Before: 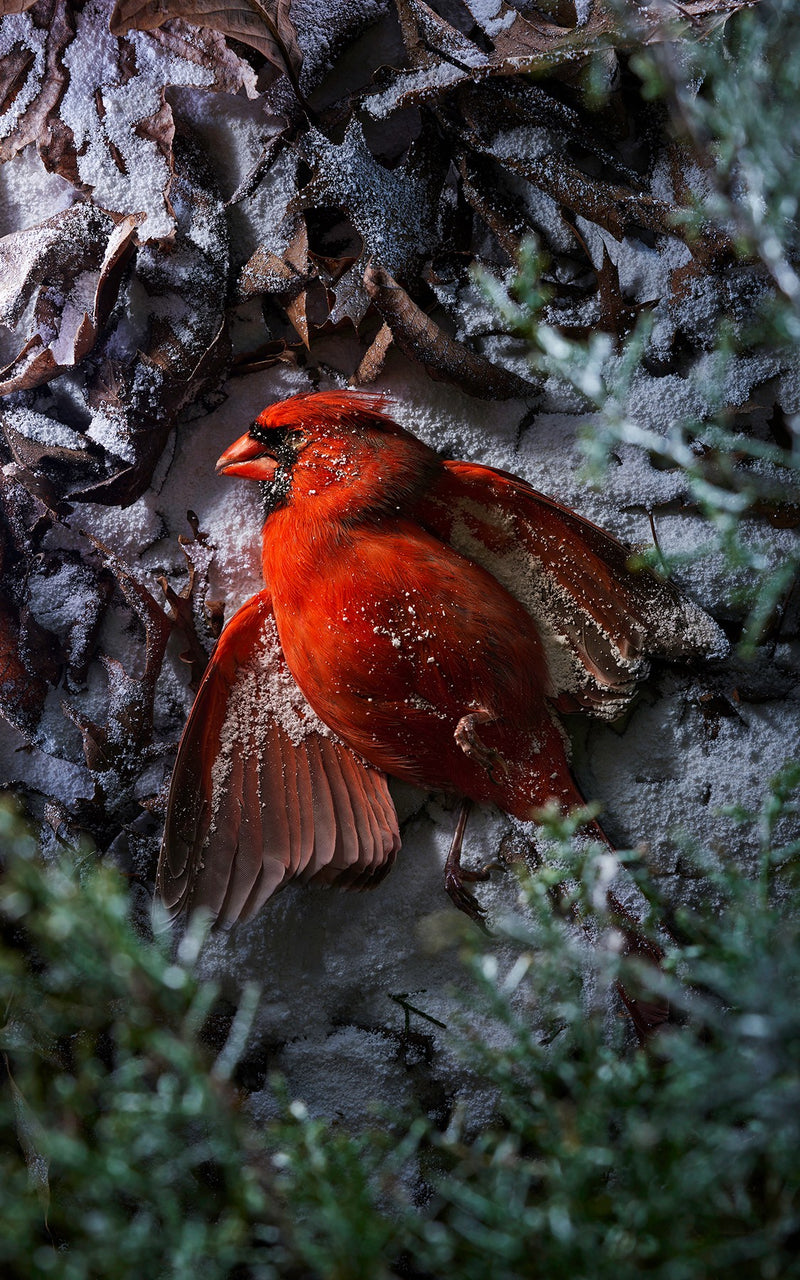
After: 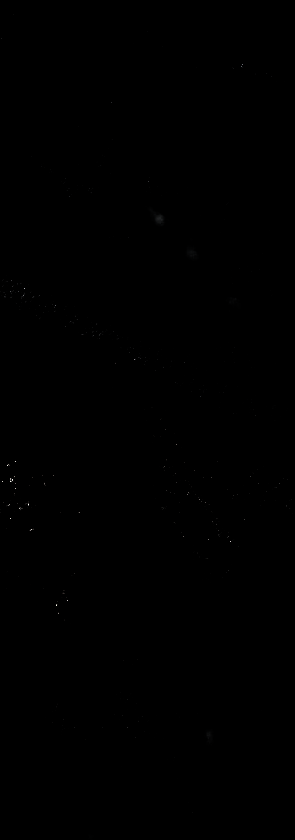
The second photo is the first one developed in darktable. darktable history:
crop and rotate: left 49.936%, top 10.094%, right 13.136%, bottom 24.256%
white balance: emerald 1
levels: levels [0.721, 0.937, 0.997]
